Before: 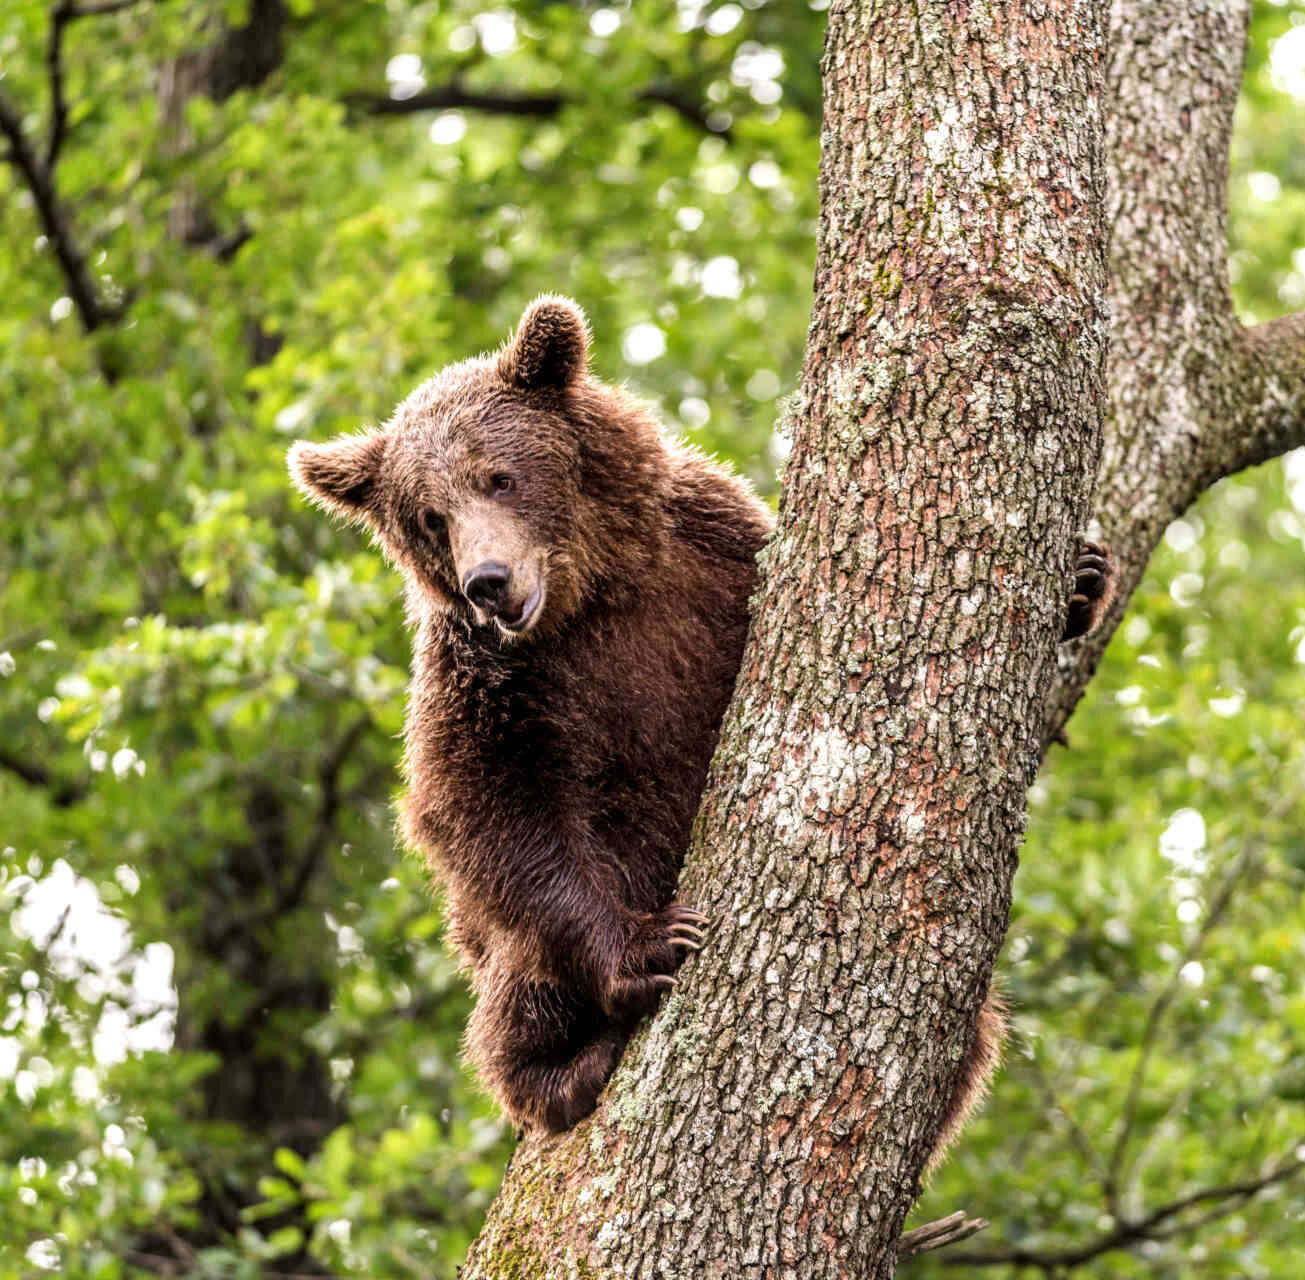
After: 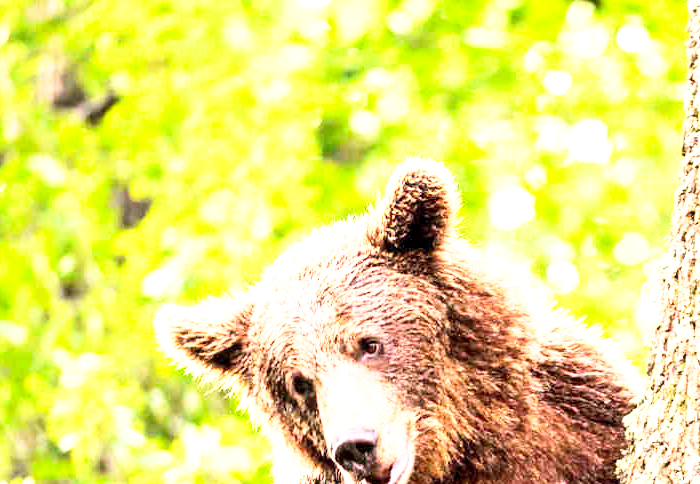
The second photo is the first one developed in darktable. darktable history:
exposure: black level correction 0.001, exposure 1.398 EV, compensate exposure bias true, compensate highlight preservation false
crop: left 10.121%, top 10.631%, right 36.218%, bottom 51.526%
base curve: curves: ch0 [(0, 0) (0.579, 0.807) (1, 1)], preserve colors none
contrast brightness saturation: contrast 0.2, brightness 0.16, saturation 0.22
